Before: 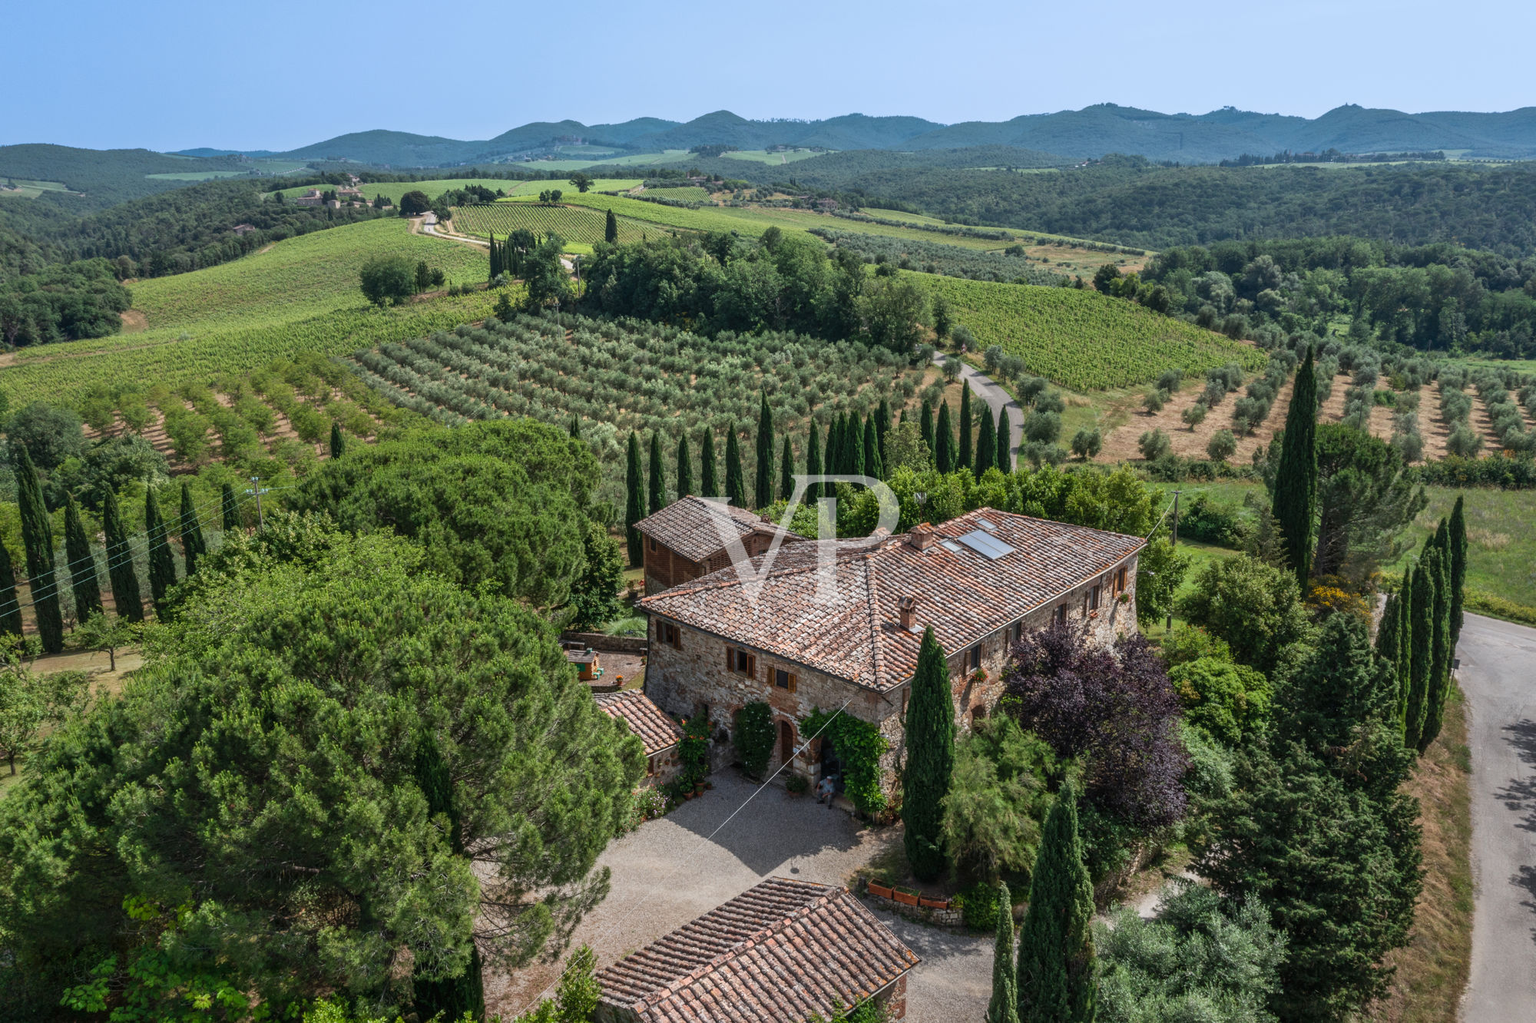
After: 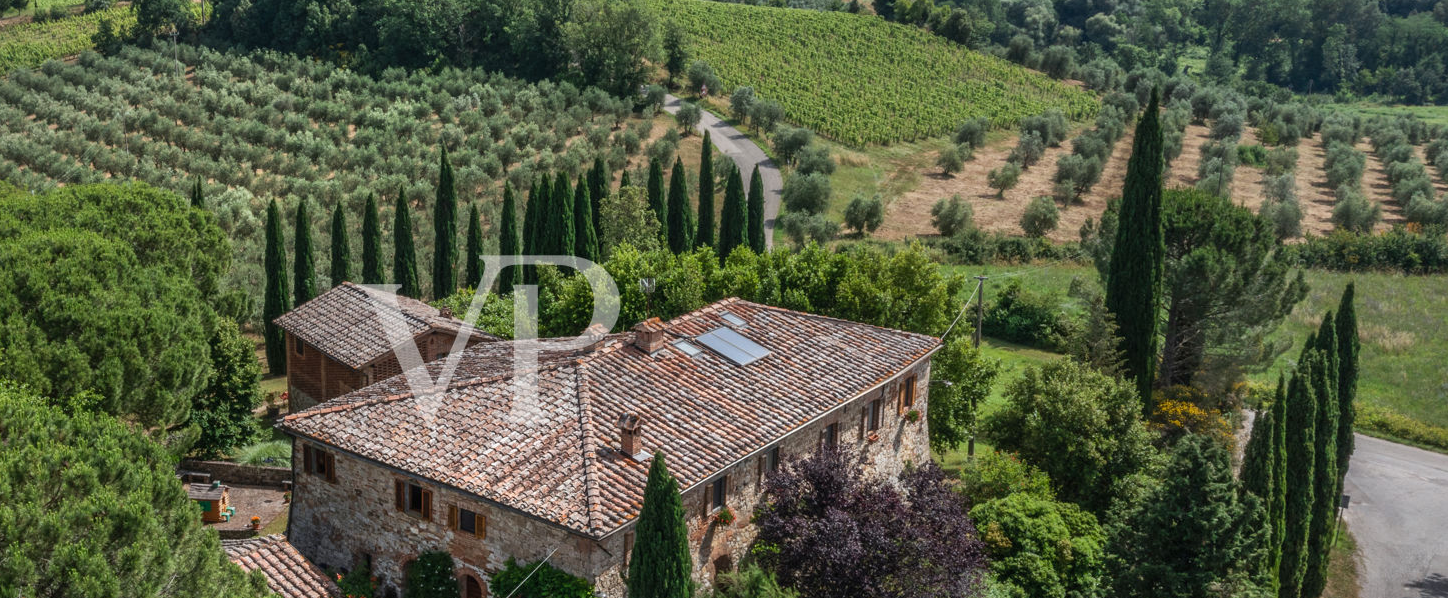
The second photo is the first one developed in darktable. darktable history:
crop and rotate: left 27.577%, top 27.255%, bottom 27.825%
